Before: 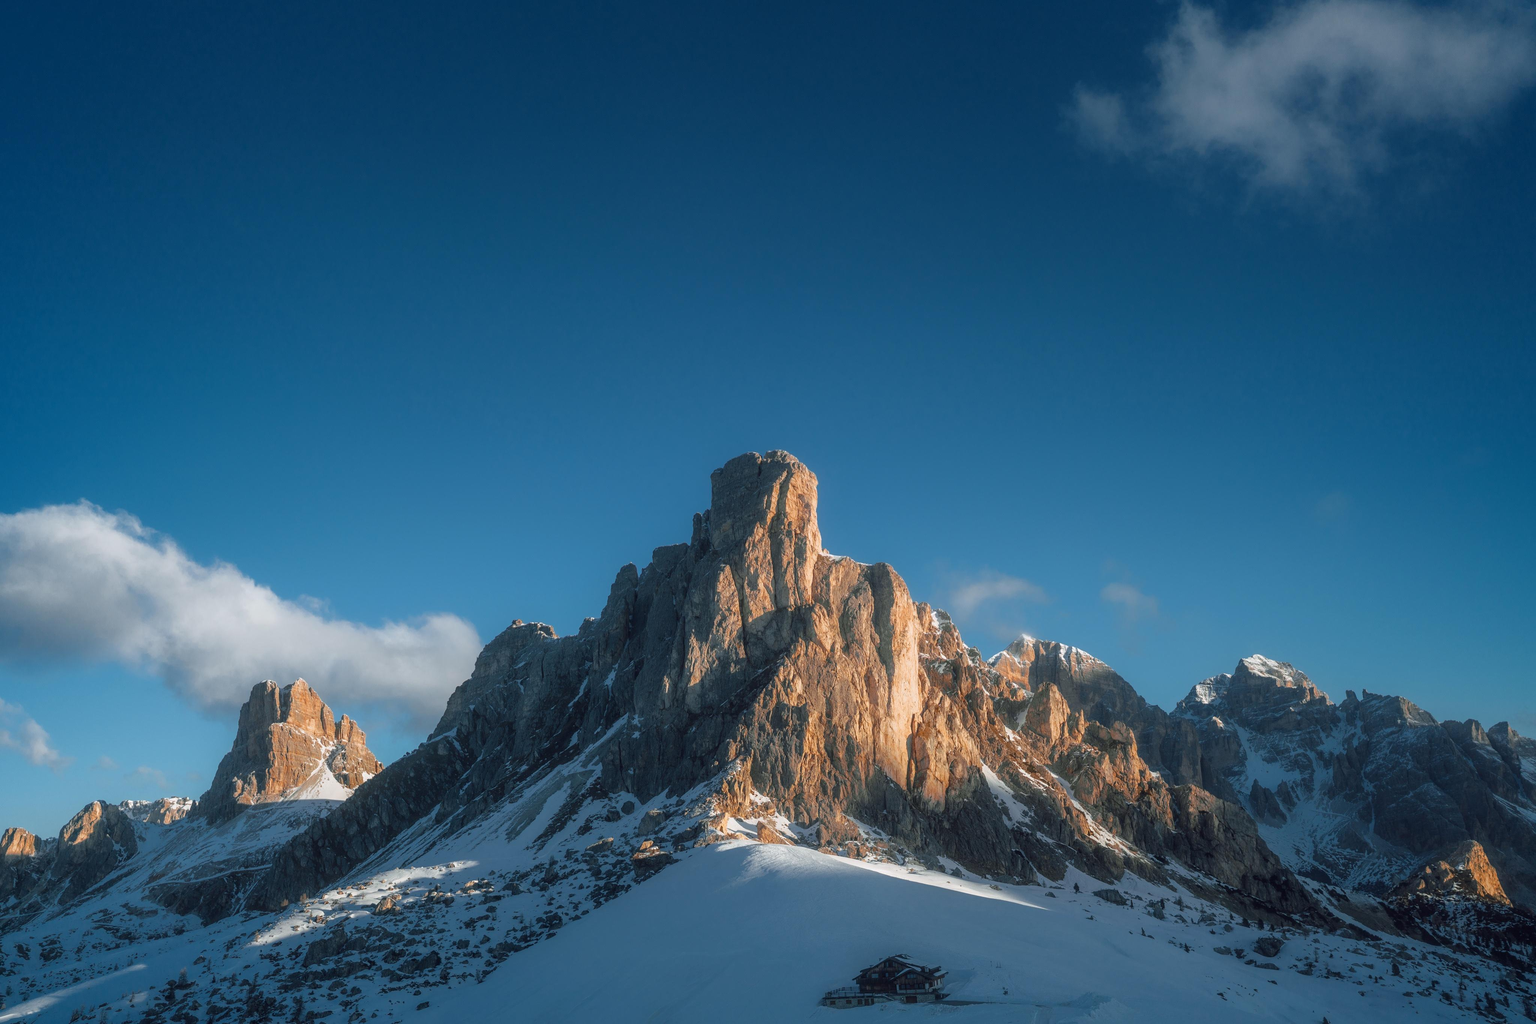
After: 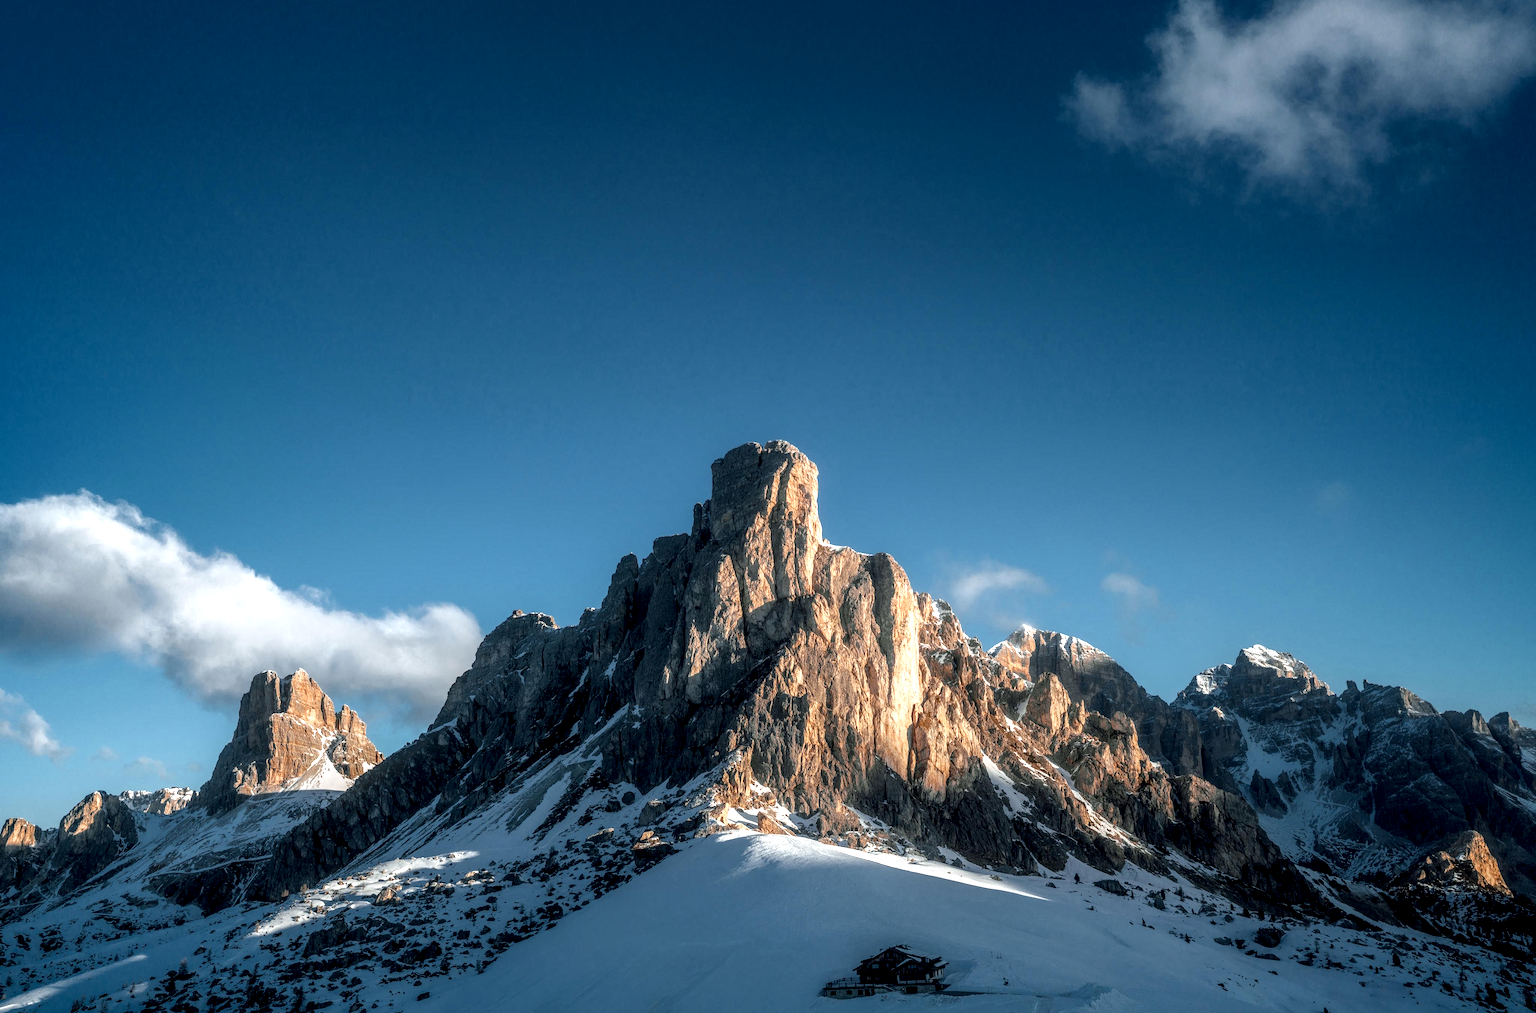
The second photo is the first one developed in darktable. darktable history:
crop: top 1.049%, right 0.001%
local contrast: highlights 19%, detail 186%
